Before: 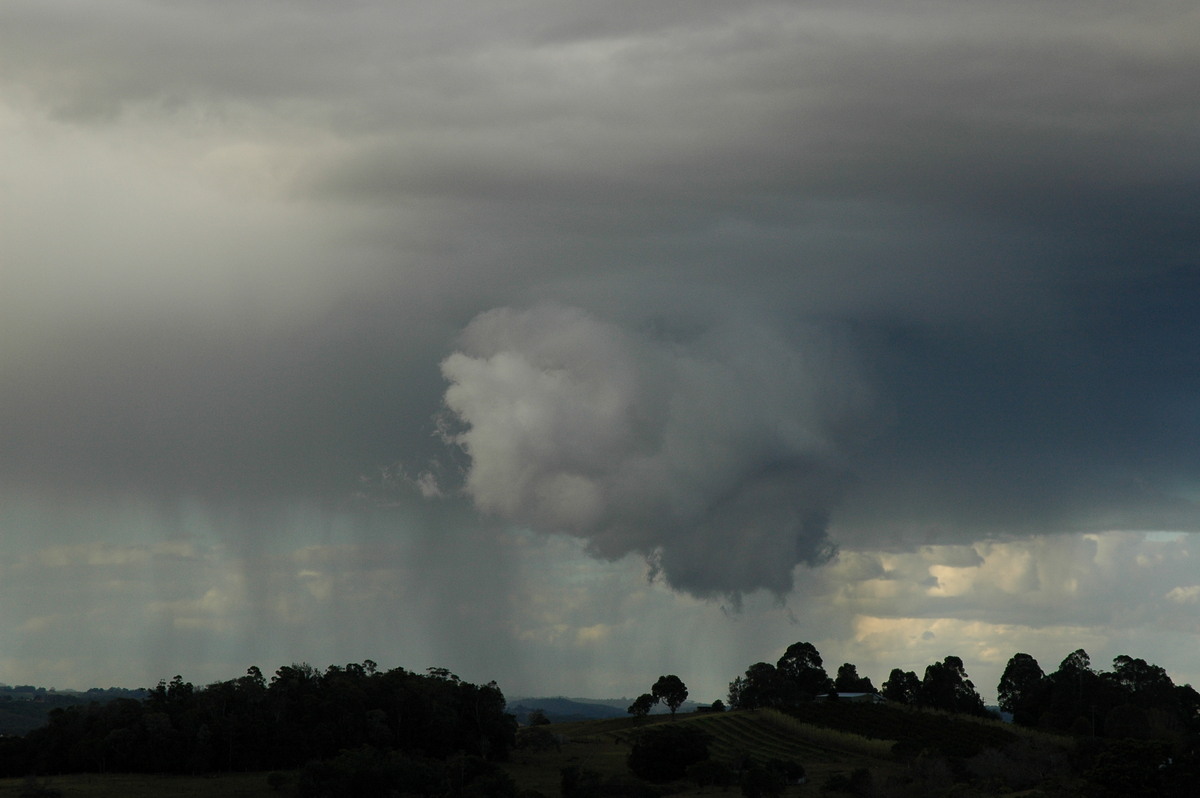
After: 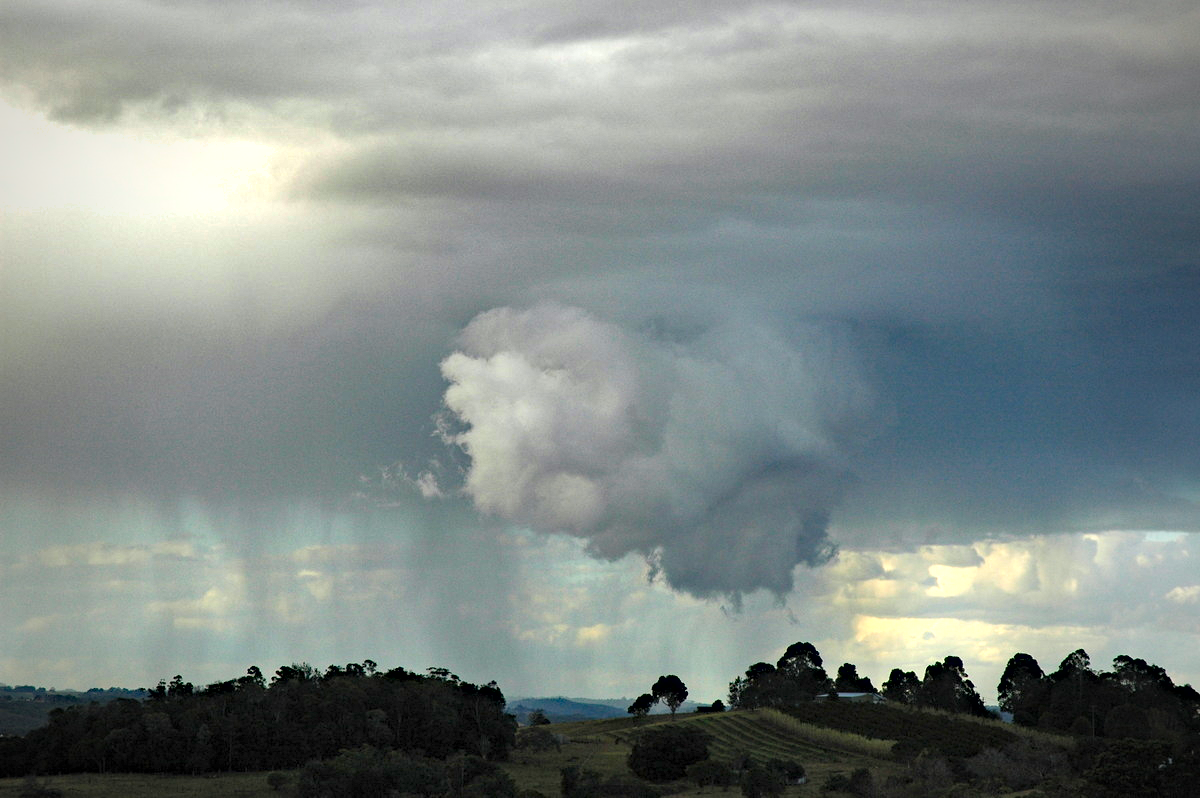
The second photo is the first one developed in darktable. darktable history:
contrast brightness saturation: contrast 0.027, brightness 0.062, saturation 0.13
exposure: black level correction 0, exposure 1.29 EV, compensate highlight preservation false
haze removal: strength 0.277, distance 0.244, compatibility mode true, adaptive false
local contrast: mode bilateral grid, contrast 20, coarseness 50, detail 119%, midtone range 0.2
shadows and highlights: soften with gaussian
vignetting: fall-off start 71.37%, brightness -0.411, saturation -0.296
